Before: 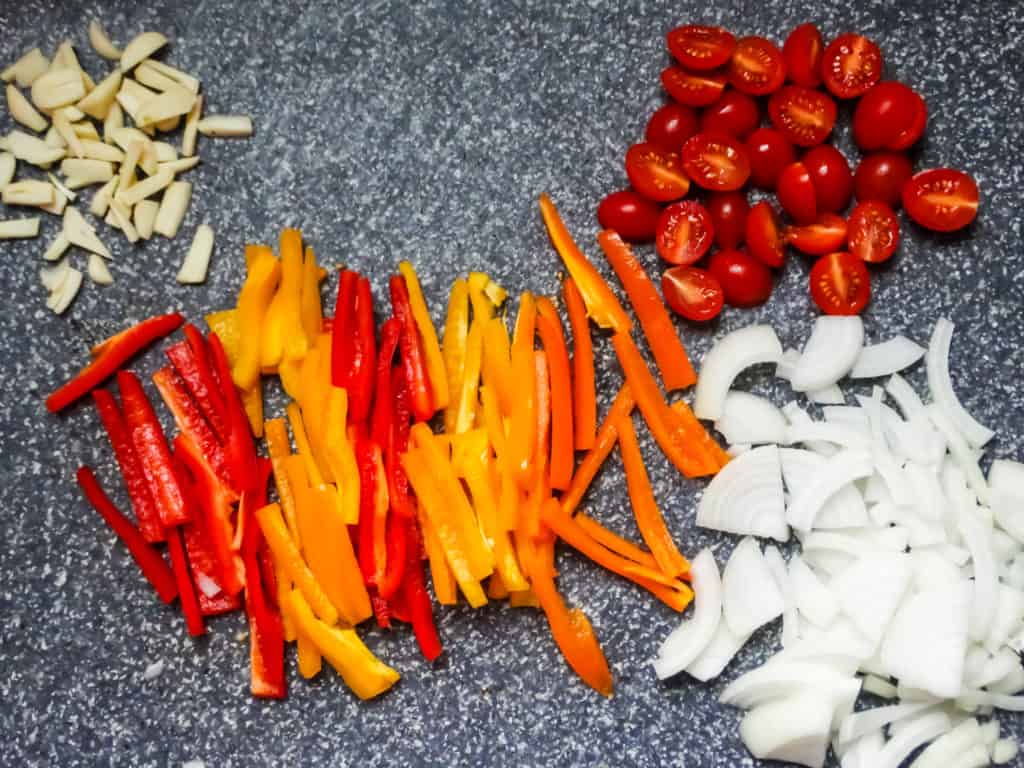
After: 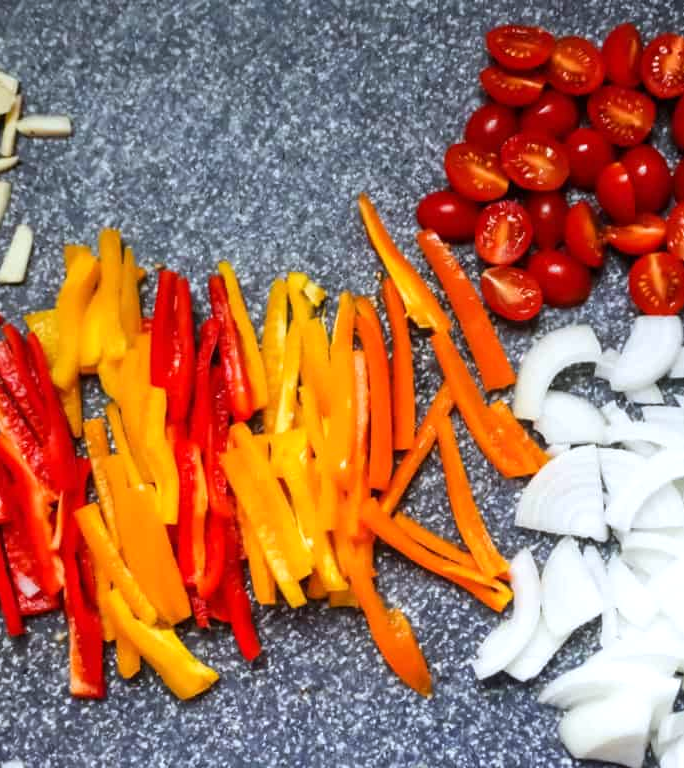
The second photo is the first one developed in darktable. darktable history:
exposure: exposure 0.2 EV, compensate highlight preservation false
crop and rotate: left 17.732%, right 15.423%
white balance: red 0.967, blue 1.049
